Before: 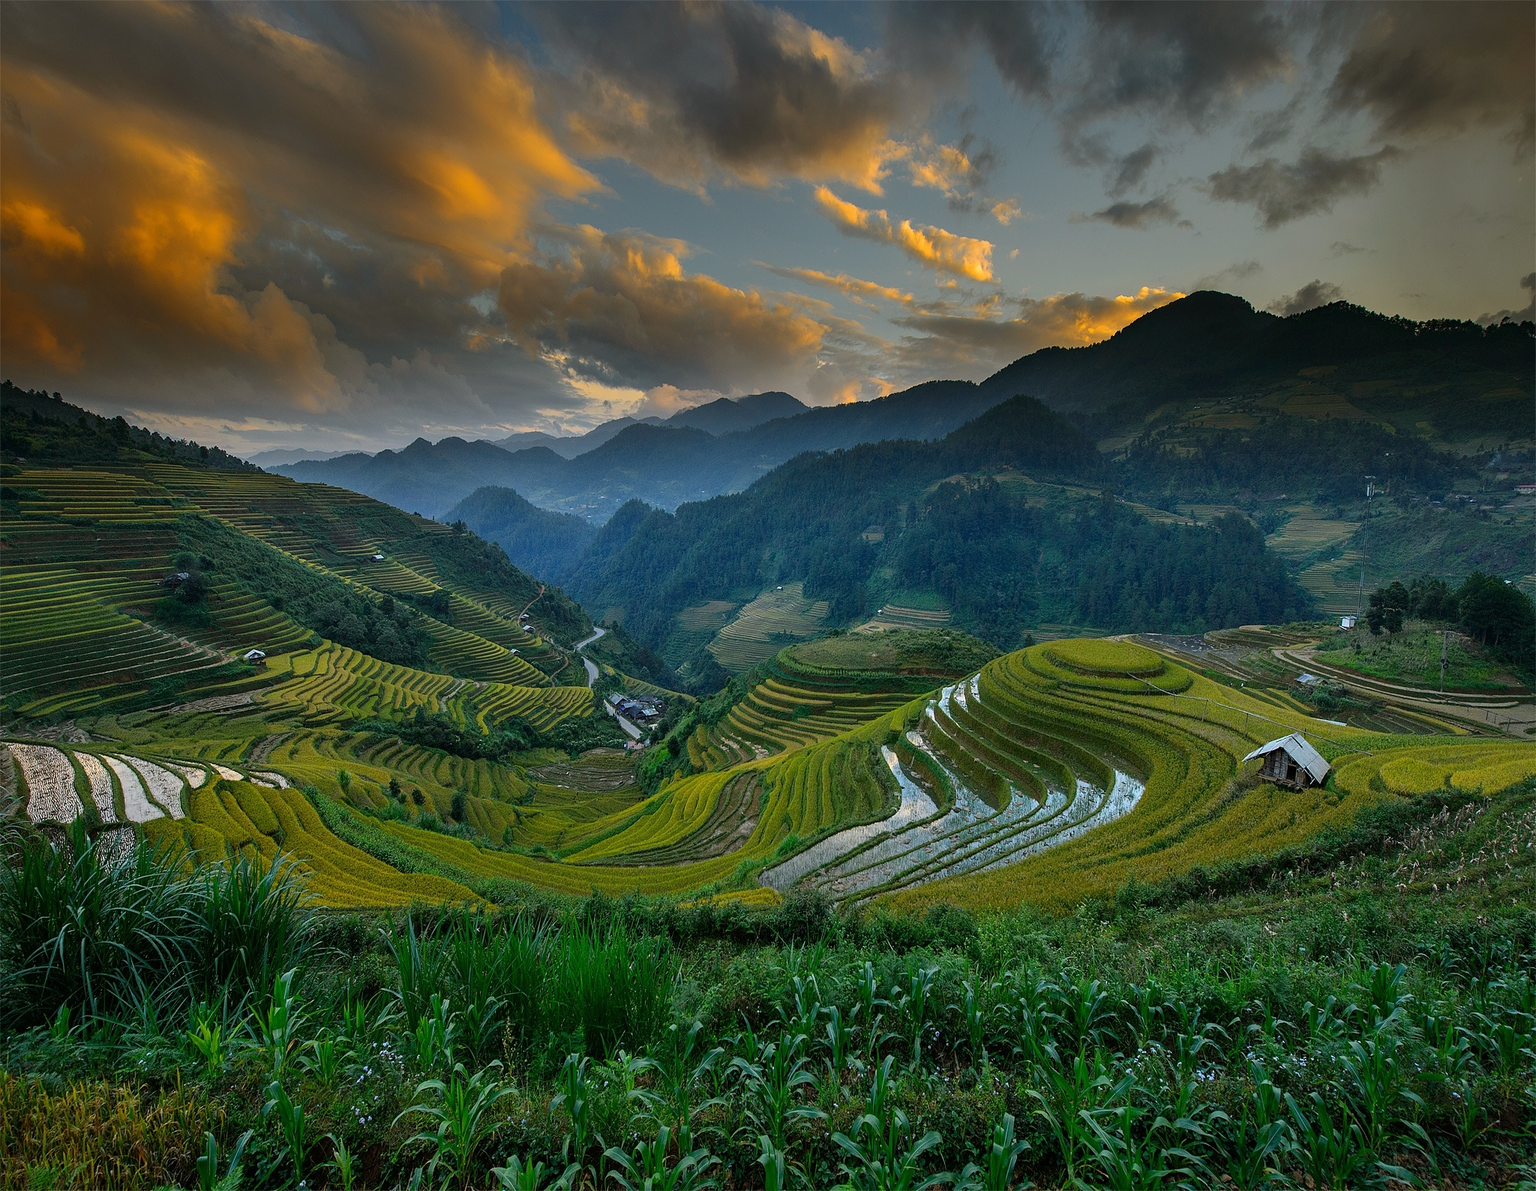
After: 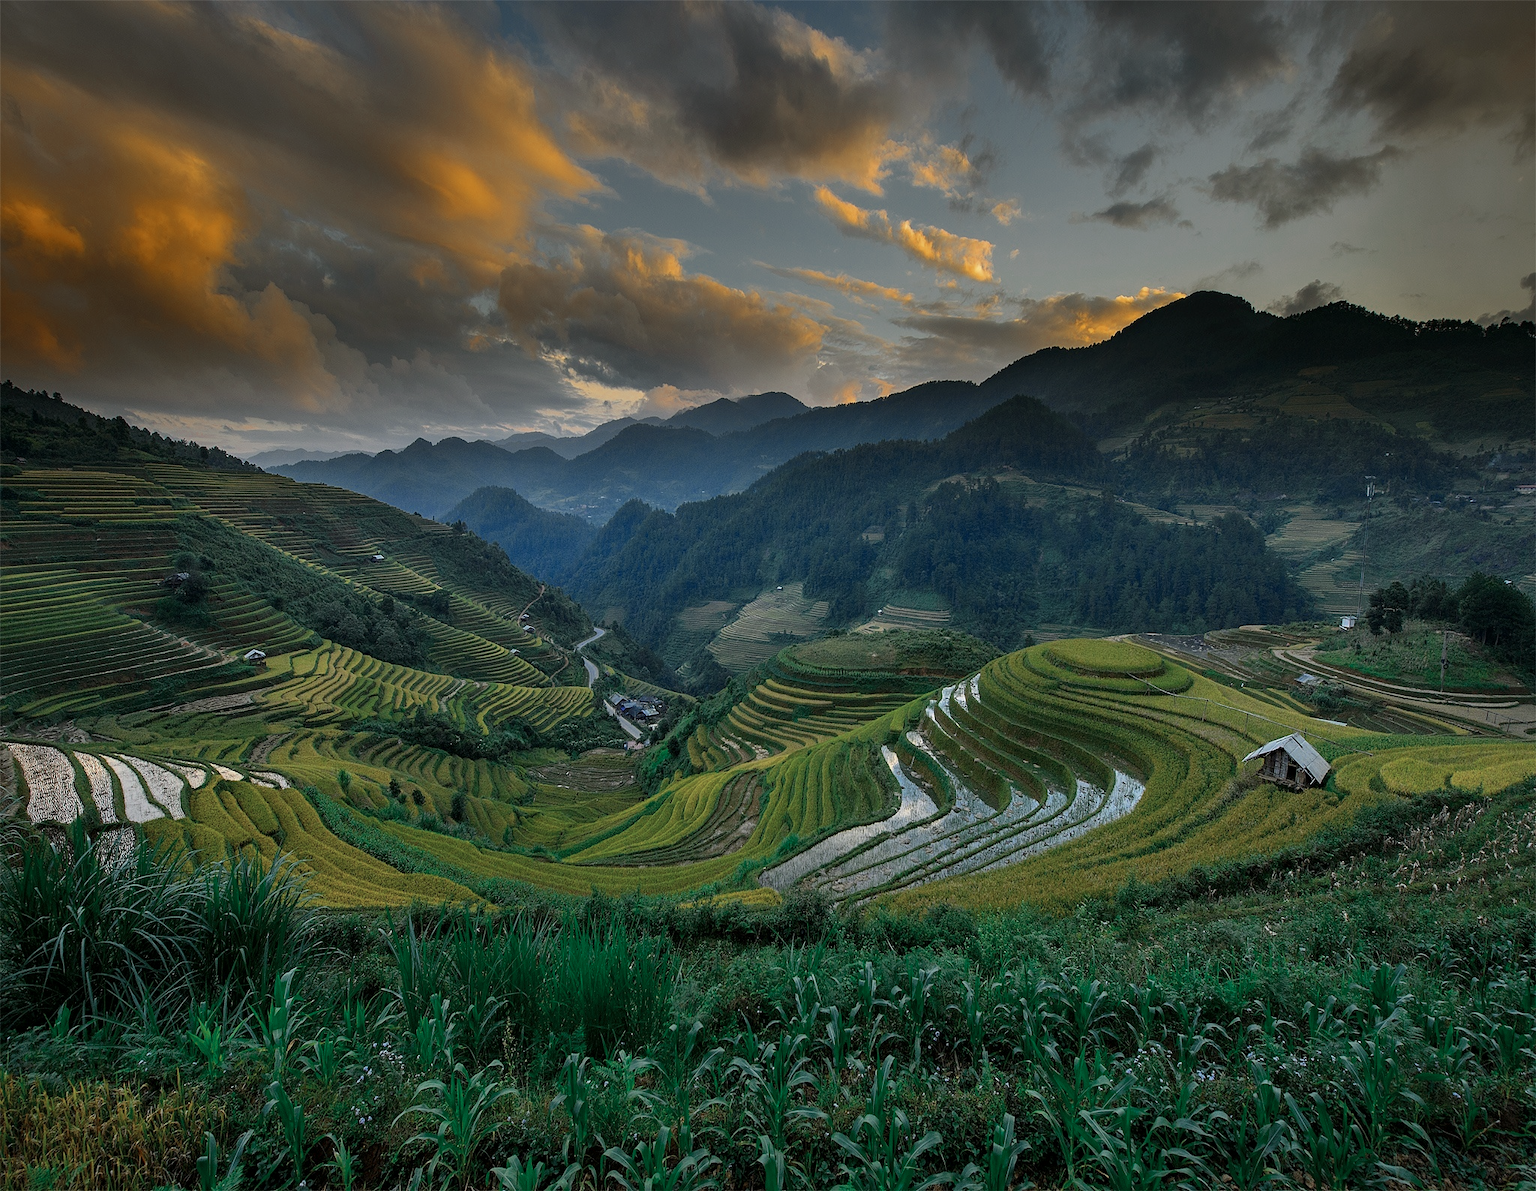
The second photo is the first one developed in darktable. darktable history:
exposure: black level correction 0.001, compensate highlight preservation false
color zones: curves: ch0 [(0, 0.5) (0.125, 0.4) (0.25, 0.5) (0.375, 0.4) (0.5, 0.4) (0.625, 0.35) (0.75, 0.35) (0.875, 0.5)]; ch1 [(0, 0.35) (0.125, 0.45) (0.25, 0.35) (0.375, 0.35) (0.5, 0.35) (0.625, 0.35) (0.75, 0.45) (0.875, 0.35)]; ch2 [(0, 0.6) (0.125, 0.5) (0.25, 0.5) (0.375, 0.6) (0.5, 0.6) (0.625, 0.5) (0.75, 0.5) (0.875, 0.5)]
